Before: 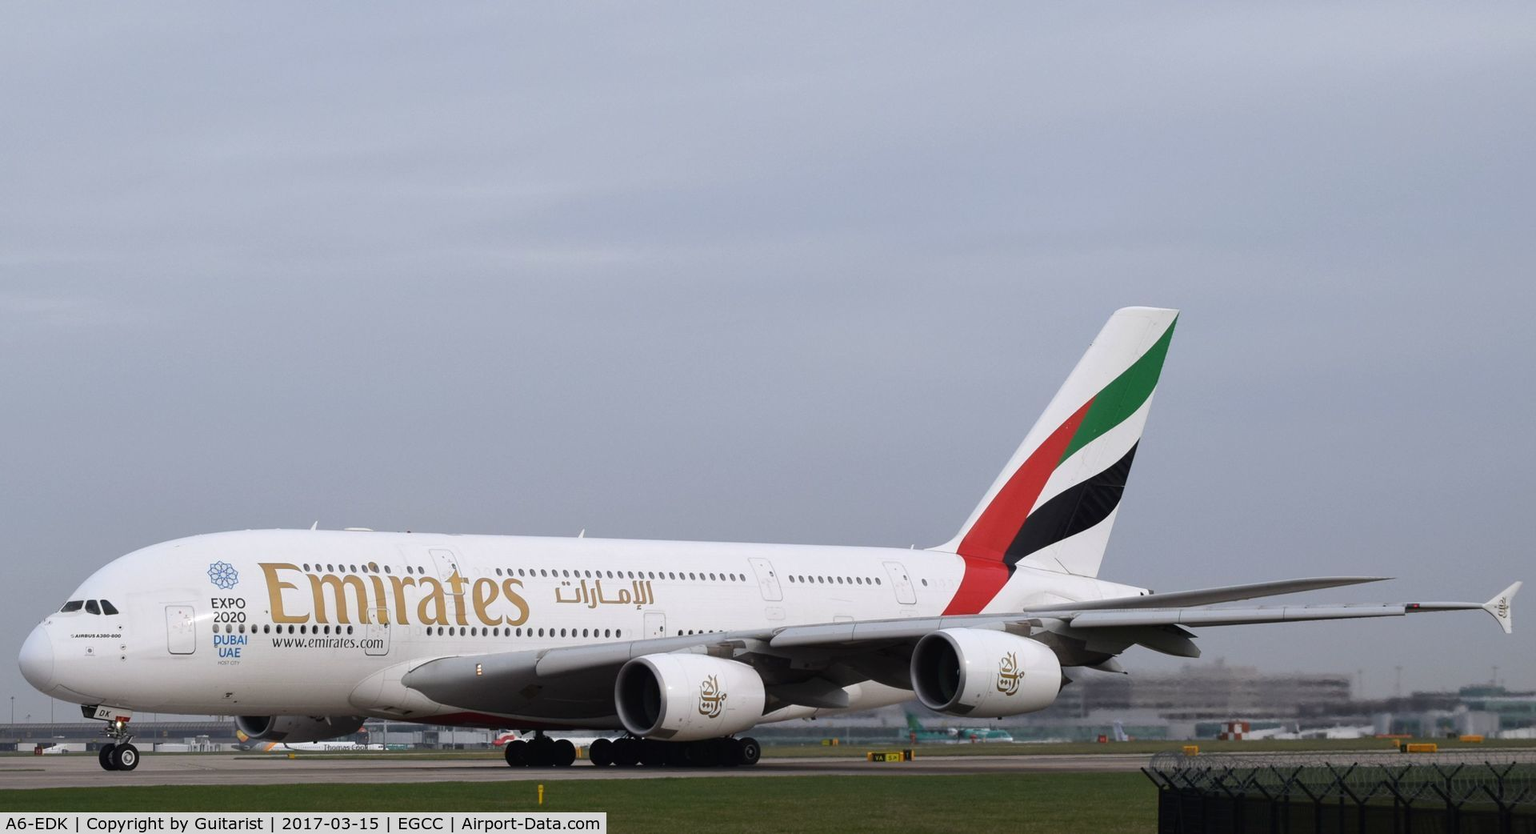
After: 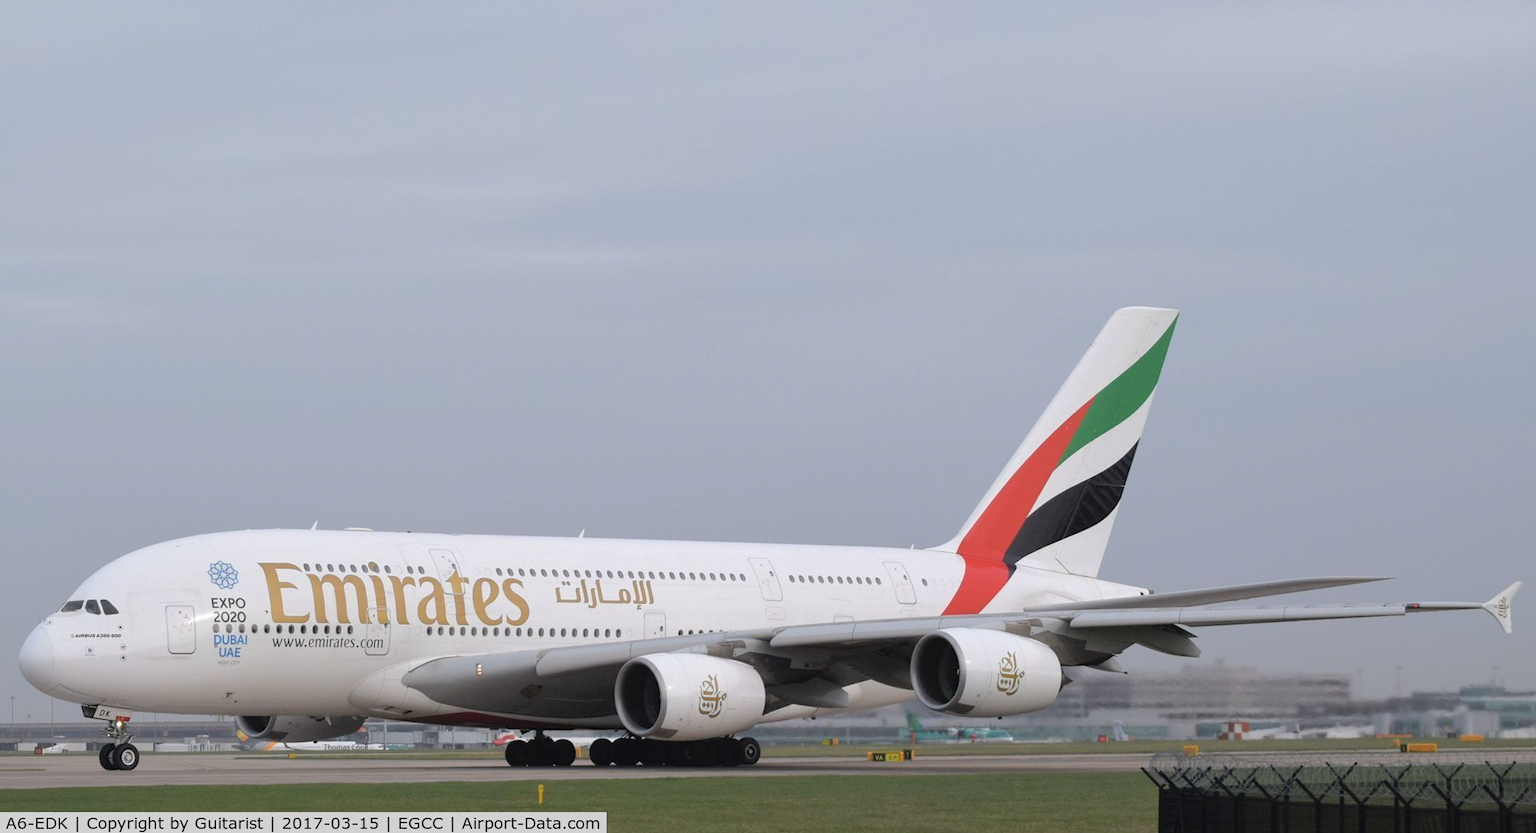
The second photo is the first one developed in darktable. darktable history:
tone curve: curves: ch0 [(0, 0) (0.004, 0.008) (0.077, 0.156) (0.169, 0.29) (0.774, 0.774) (1, 1)], color space Lab, independent channels, preserve colors none
